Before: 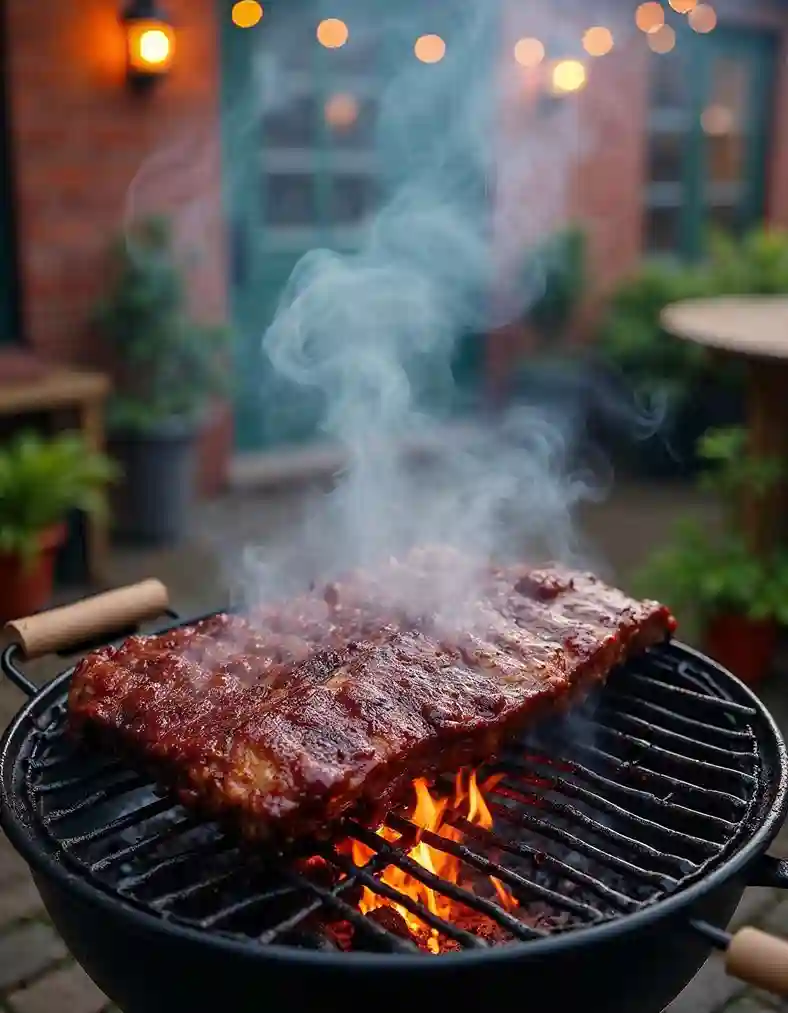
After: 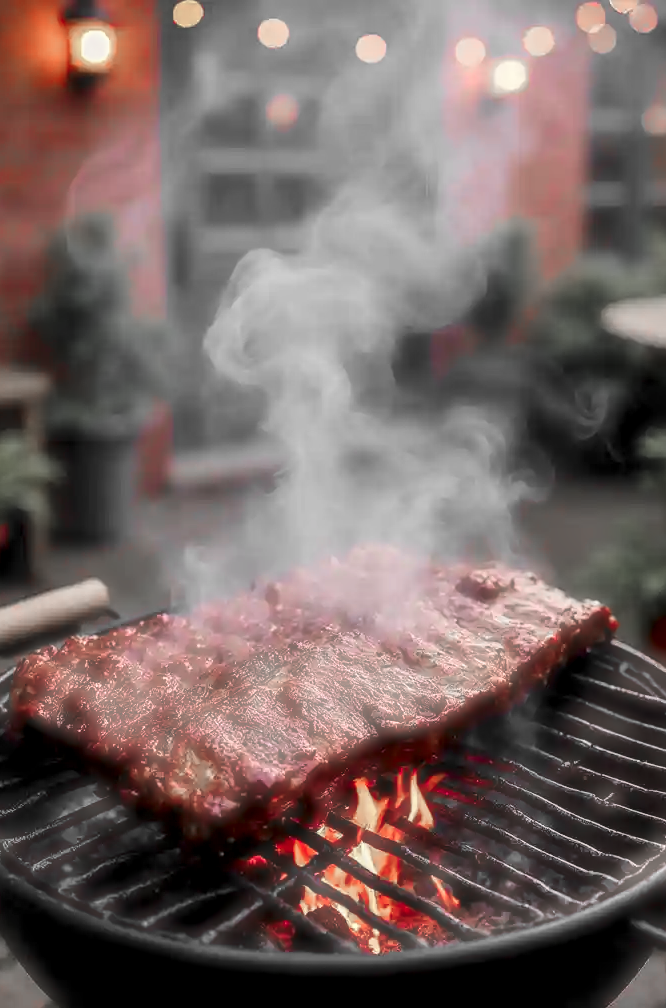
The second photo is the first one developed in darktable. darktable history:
crop: left 7.598%, right 7.873%
local contrast: detail 142%
haze removal: strength -0.9, distance 0.225, compatibility mode true, adaptive false
color zones: curves: ch1 [(0, 0.831) (0.08, 0.771) (0.157, 0.268) (0.241, 0.207) (0.562, -0.005) (0.714, -0.013) (0.876, 0.01) (1, 0.831)]
